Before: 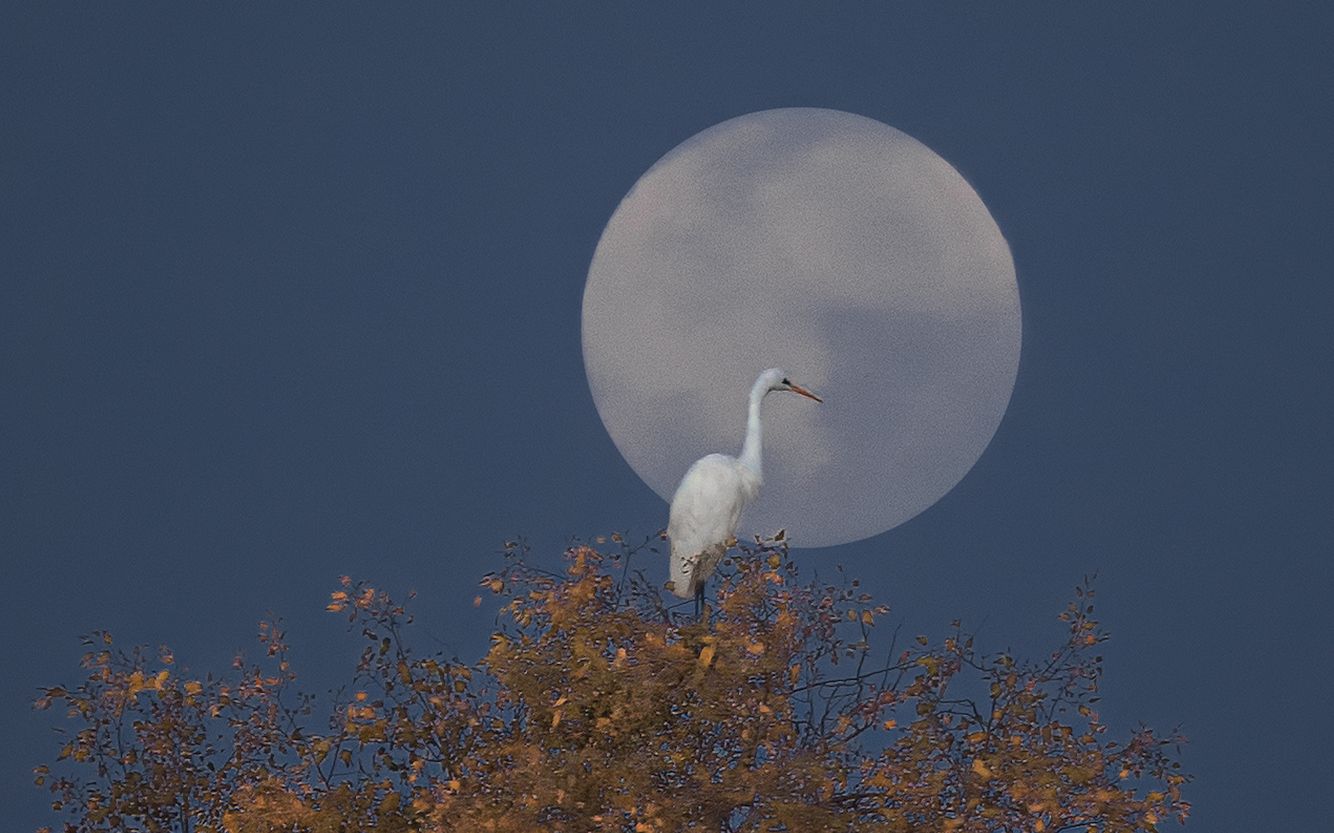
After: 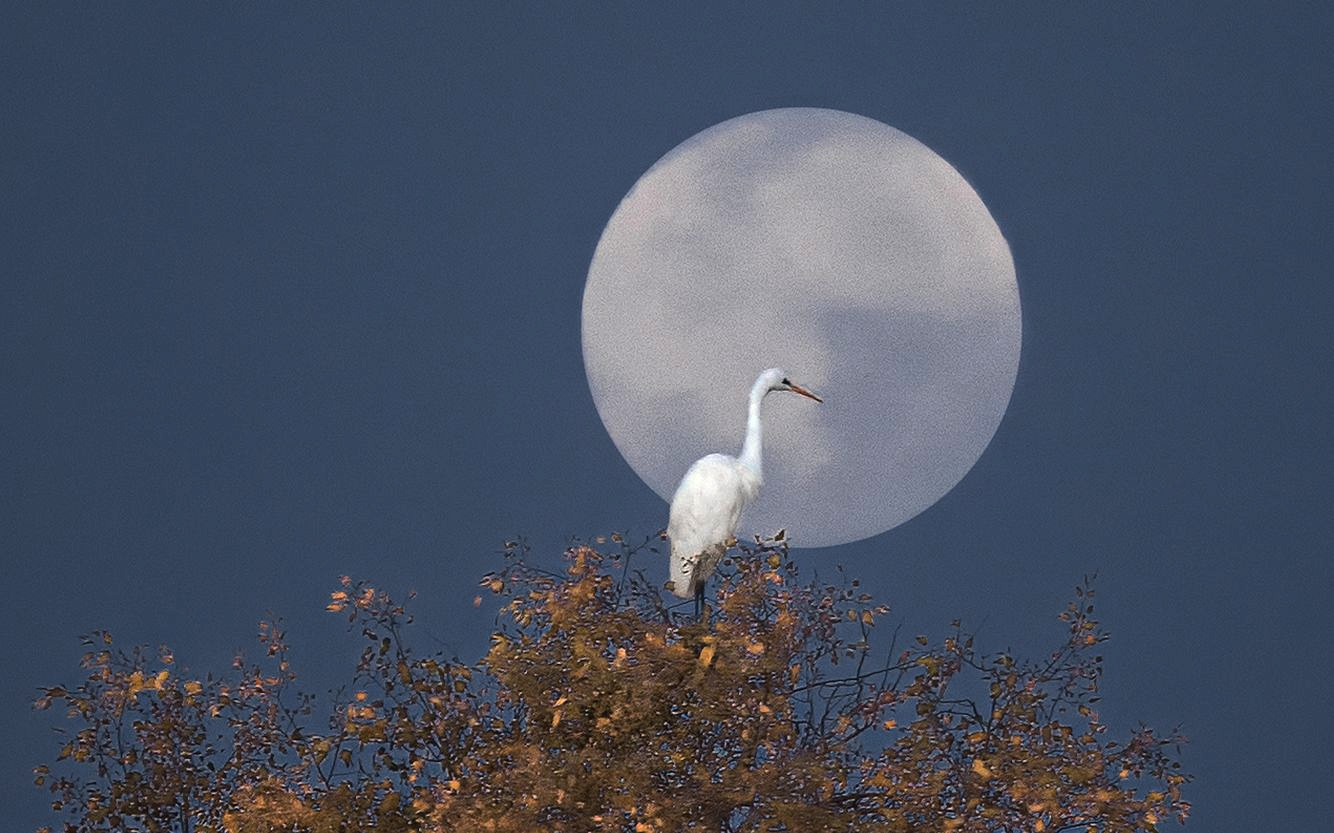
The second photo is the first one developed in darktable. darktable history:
tone equalizer: -8 EV -0.736 EV, -7 EV -0.727 EV, -6 EV -0.605 EV, -5 EV -0.384 EV, -3 EV 0.378 EV, -2 EV 0.6 EV, -1 EV 0.701 EV, +0 EV 0.755 EV, edges refinement/feathering 500, mask exposure compensation -1.57 EV, preserve details no
exposure: exposure 0.203 EV, compensate highlight preservation false
